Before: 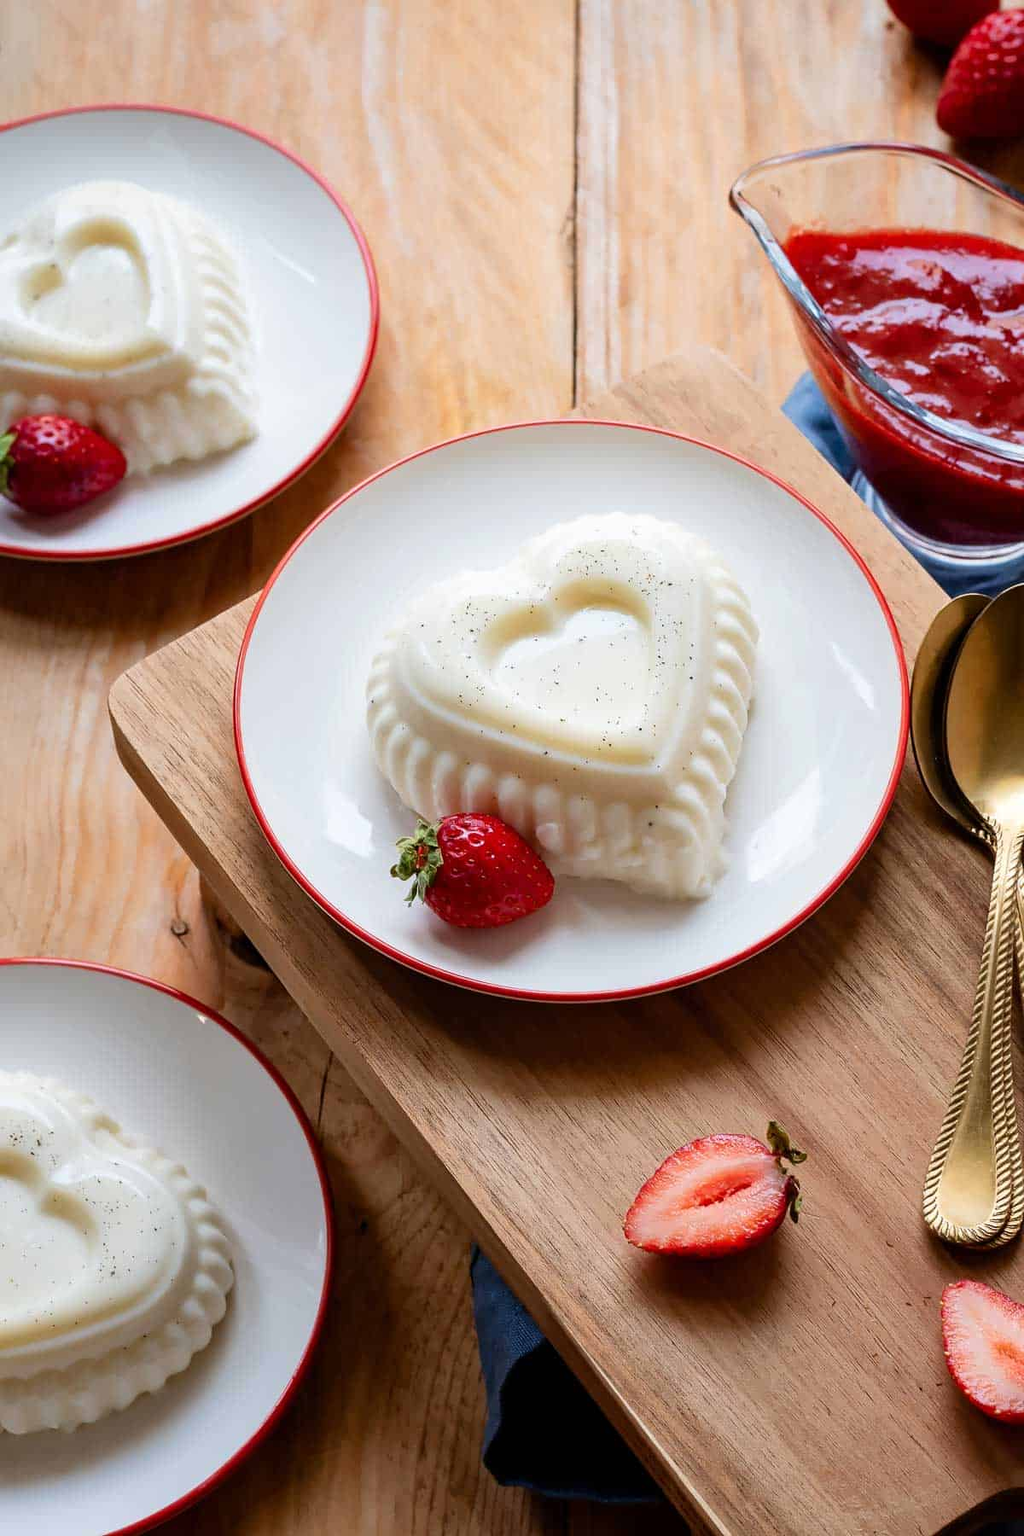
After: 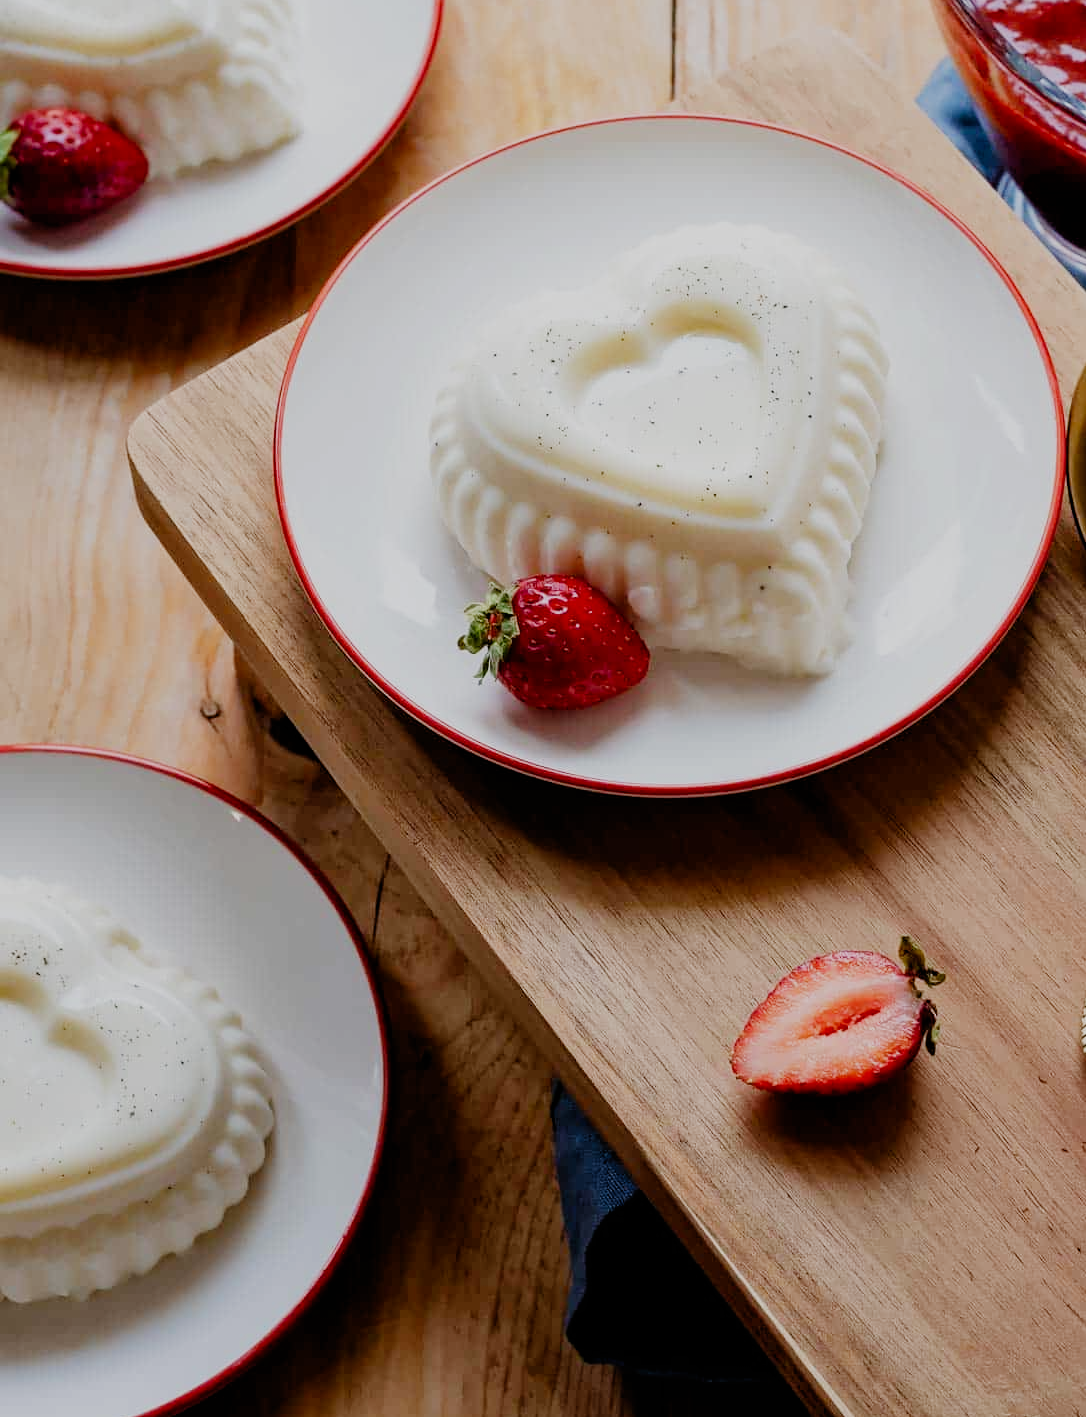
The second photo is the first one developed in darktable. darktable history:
filmic rgb: black relative exposure -7.65 EV, white relative exposure 4.56 EV, threshold 2.97 EV, structure ↔ texture 99.35%, hardness 3.61, add noise in highlights 0.002, preserve chrominance no, color science v3 (2019), use custom middle-gray values true, contrast in highlights soft, enable highlight reconstruction true
crop: top 21.048%, right 9.45%, bottom 0.21%
